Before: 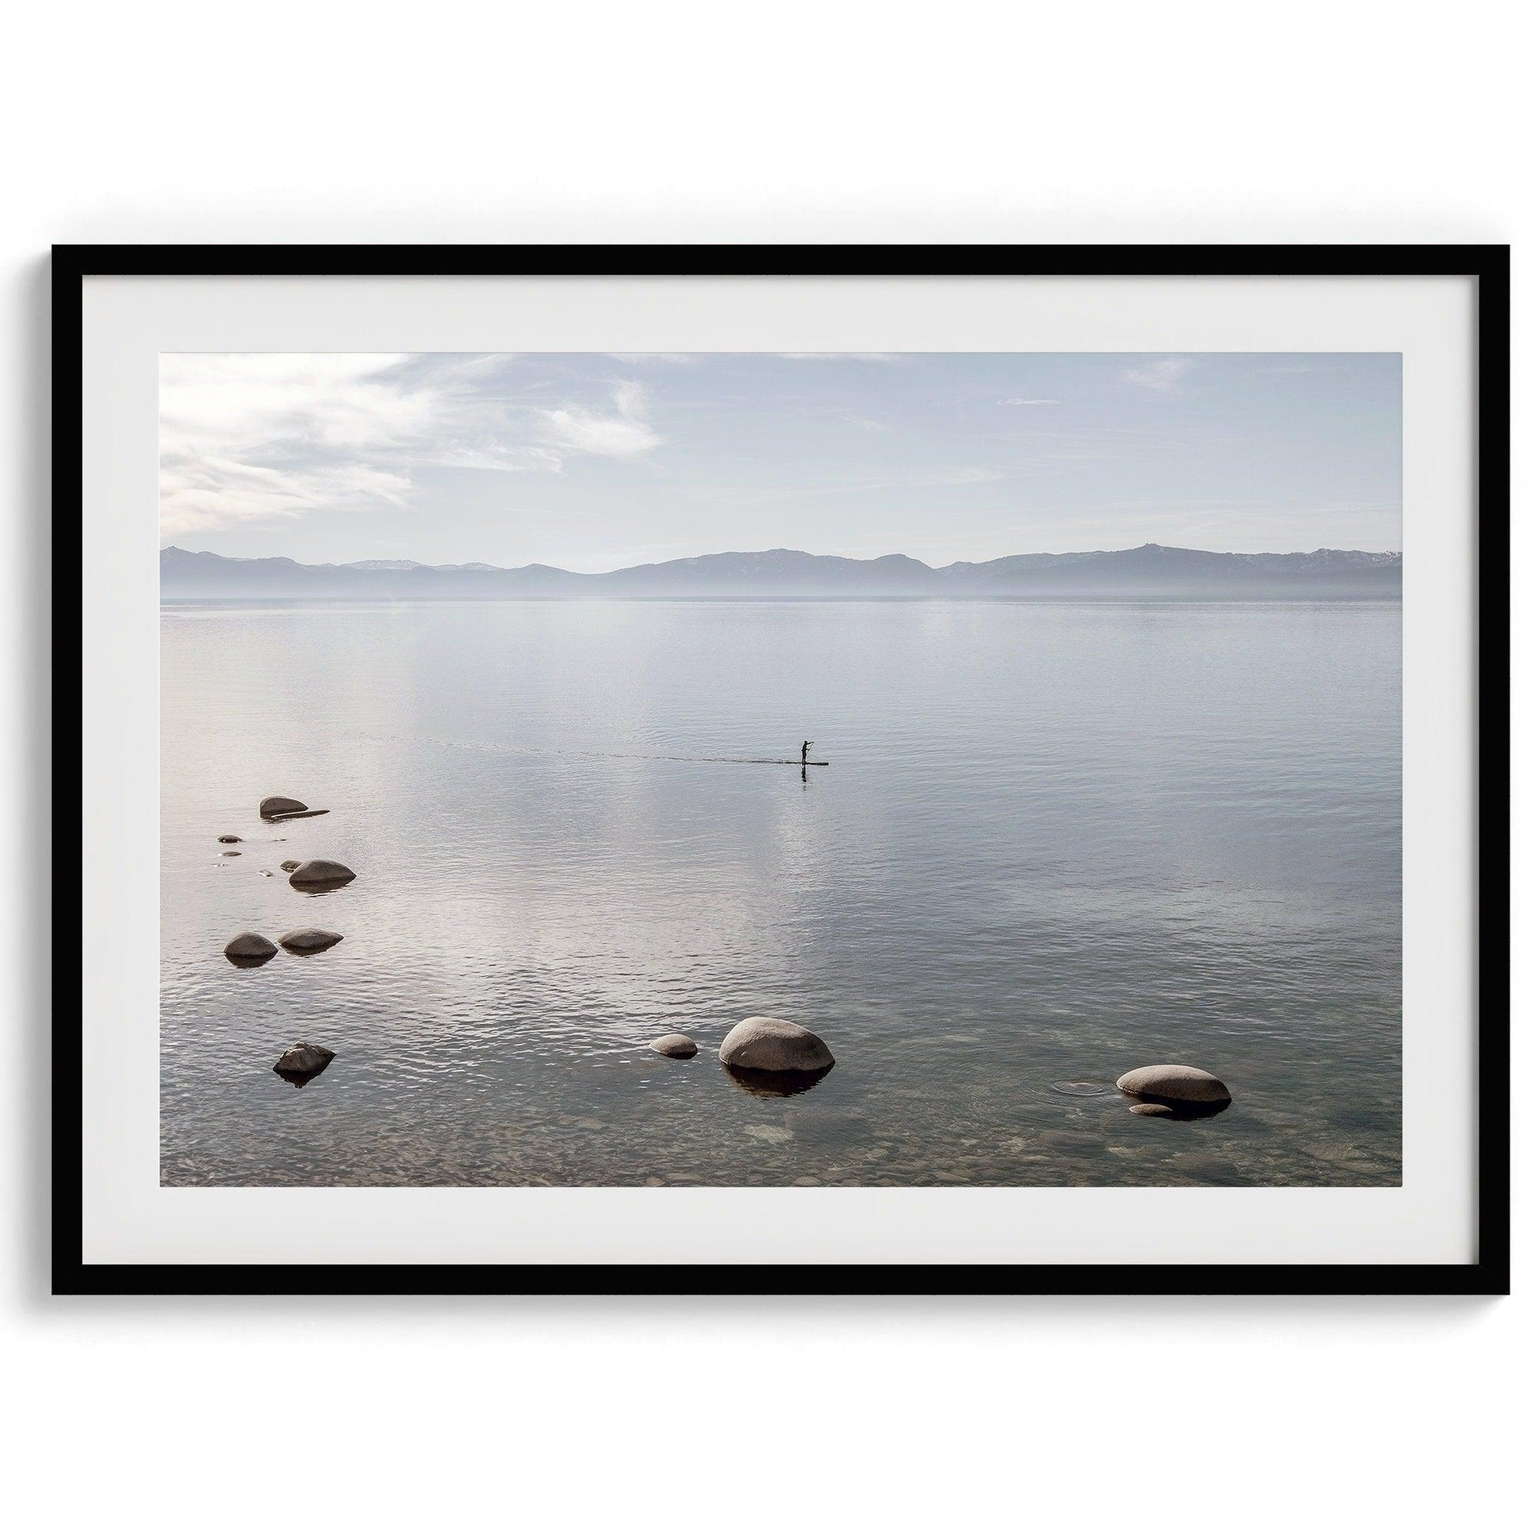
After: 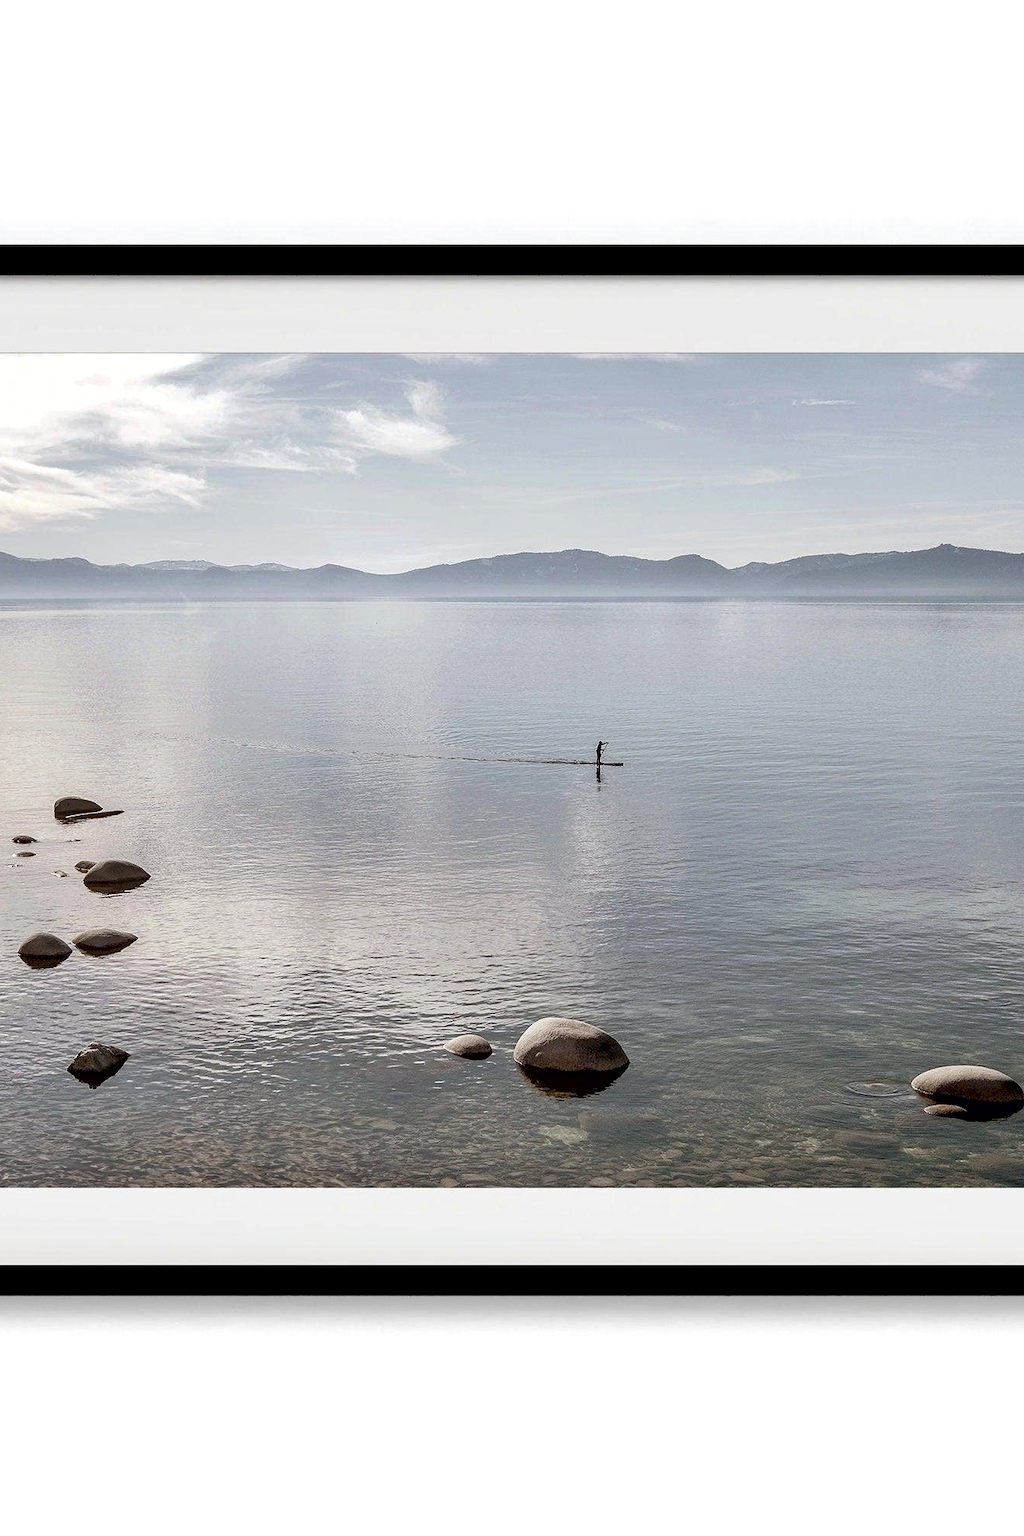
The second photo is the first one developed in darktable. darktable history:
crop and rotate: left 13.445%, right 19.88%
exposure: black level correction 0.009, exposure 0.12 EV, compensate exposure bias true, compensate highlight preservation false
shadows and highlights: white point adjustment 0.054, soften with gaussian
